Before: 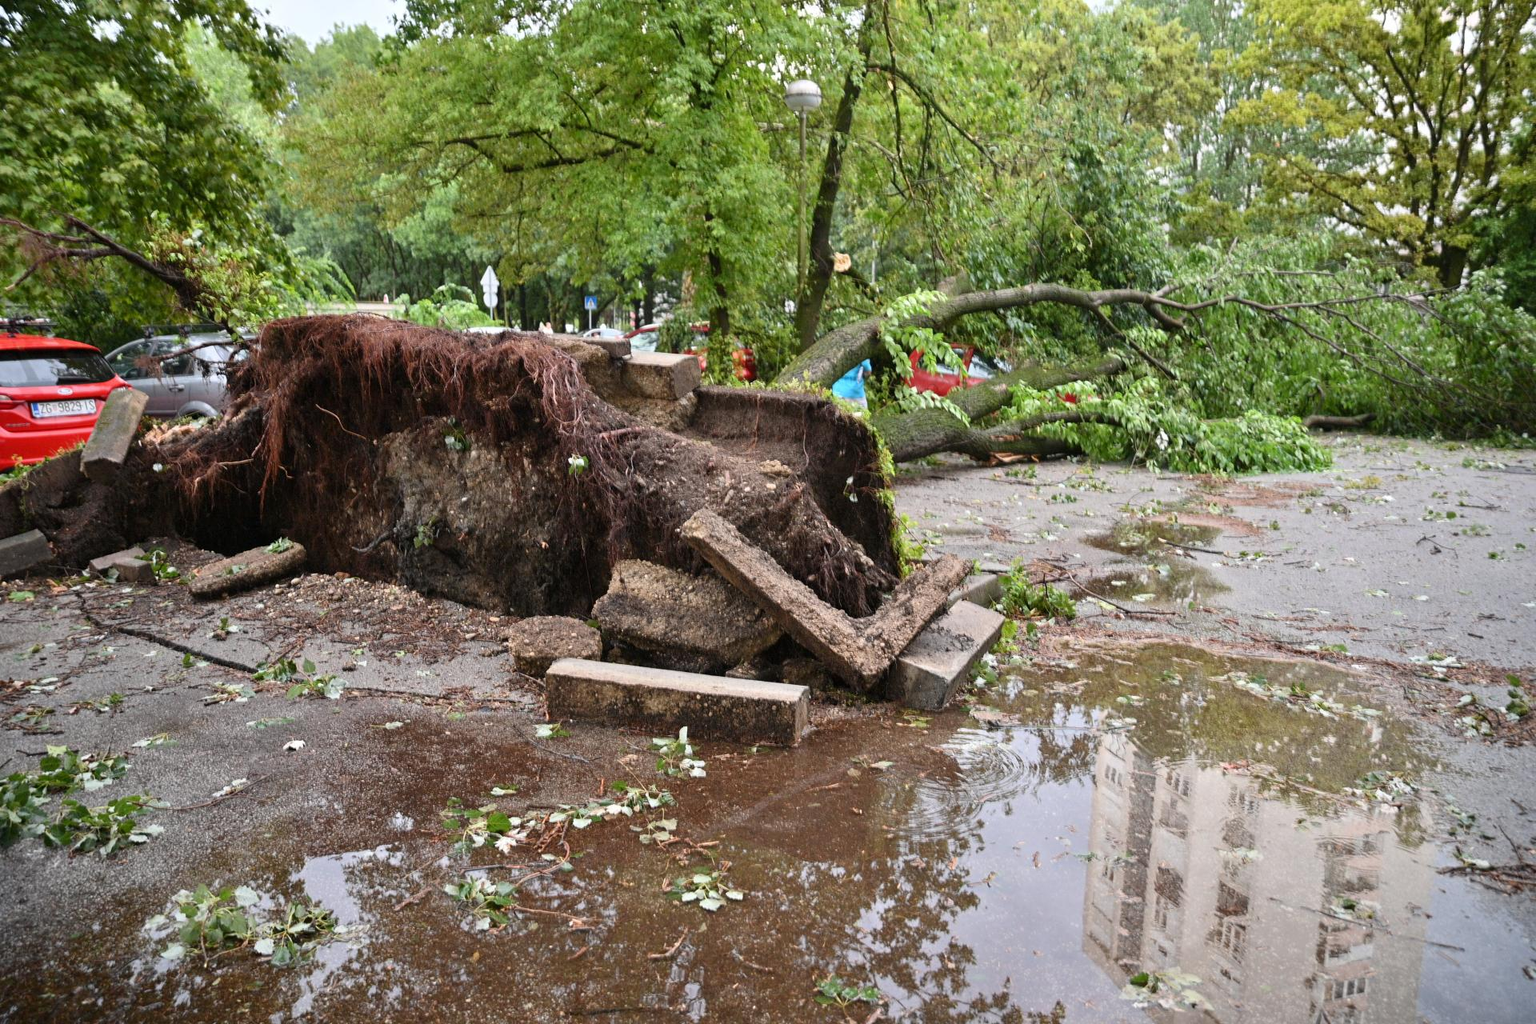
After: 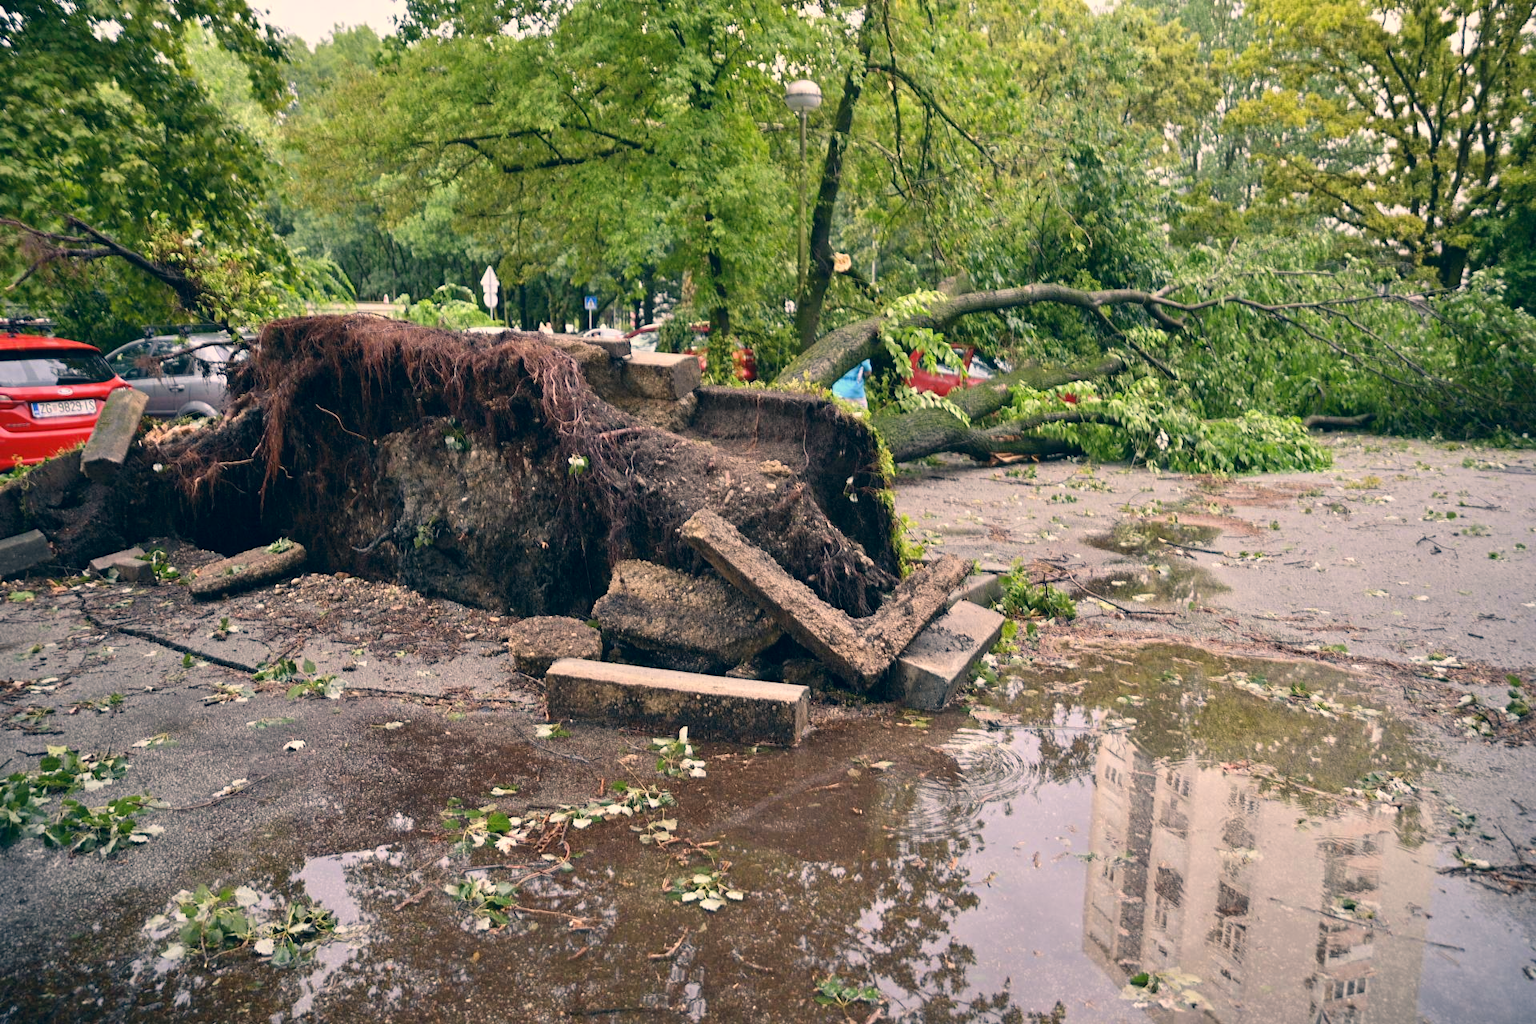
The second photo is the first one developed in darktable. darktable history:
color correction: highlights a* 10.32, highlights b* 14.66, shadows a* -9.59, shadows b* -15.02
